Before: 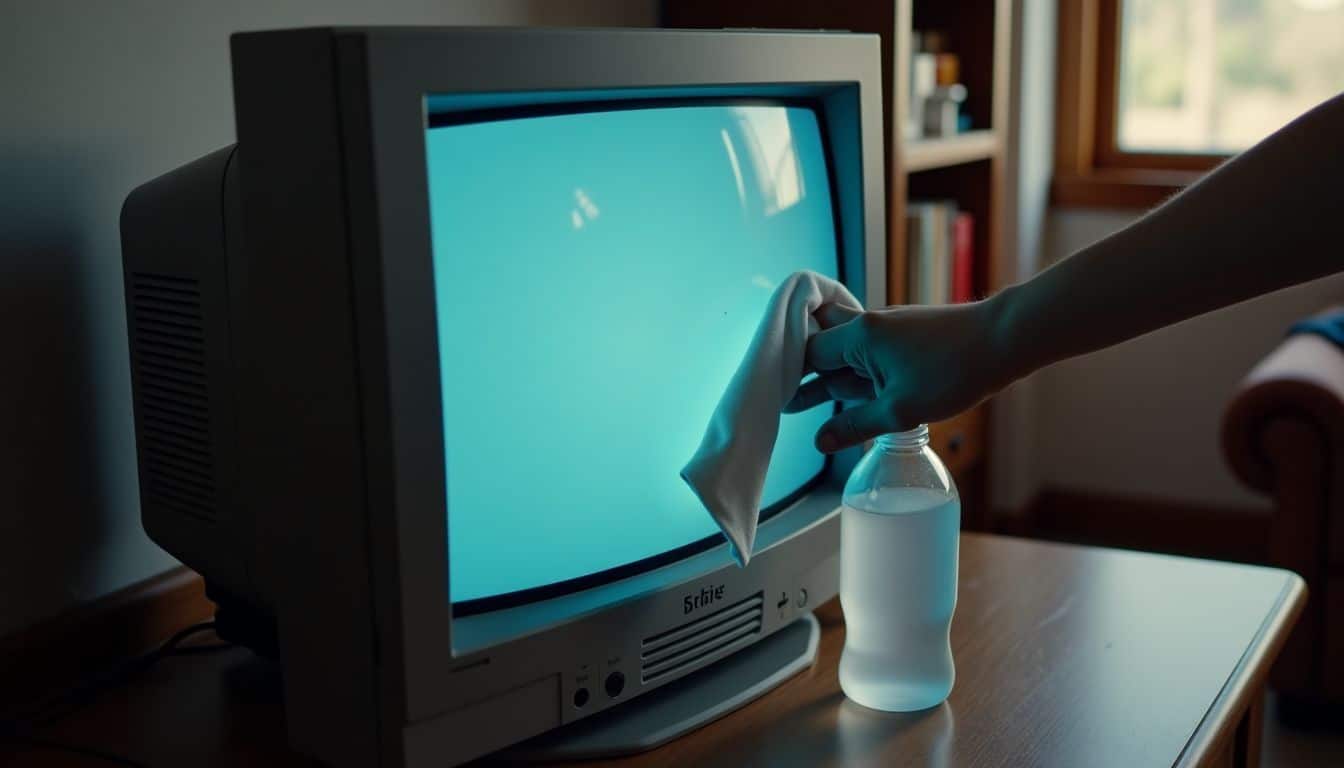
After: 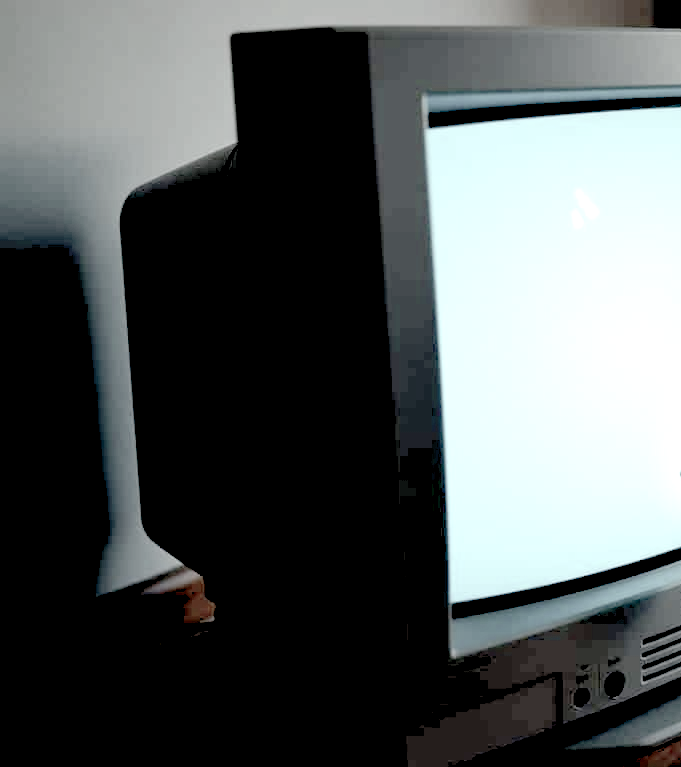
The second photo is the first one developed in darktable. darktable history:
crop and rotate: left 0.043%, top 0%, right 49.234%
exposure: black level correction 0.012, exposure 0.7 EV, compensate exposure bias true, compensate highlight preservation false
color correction: highlights b* 0.031, saturation 0.194
levels: levels [0.008, 0.318, 0.836]
